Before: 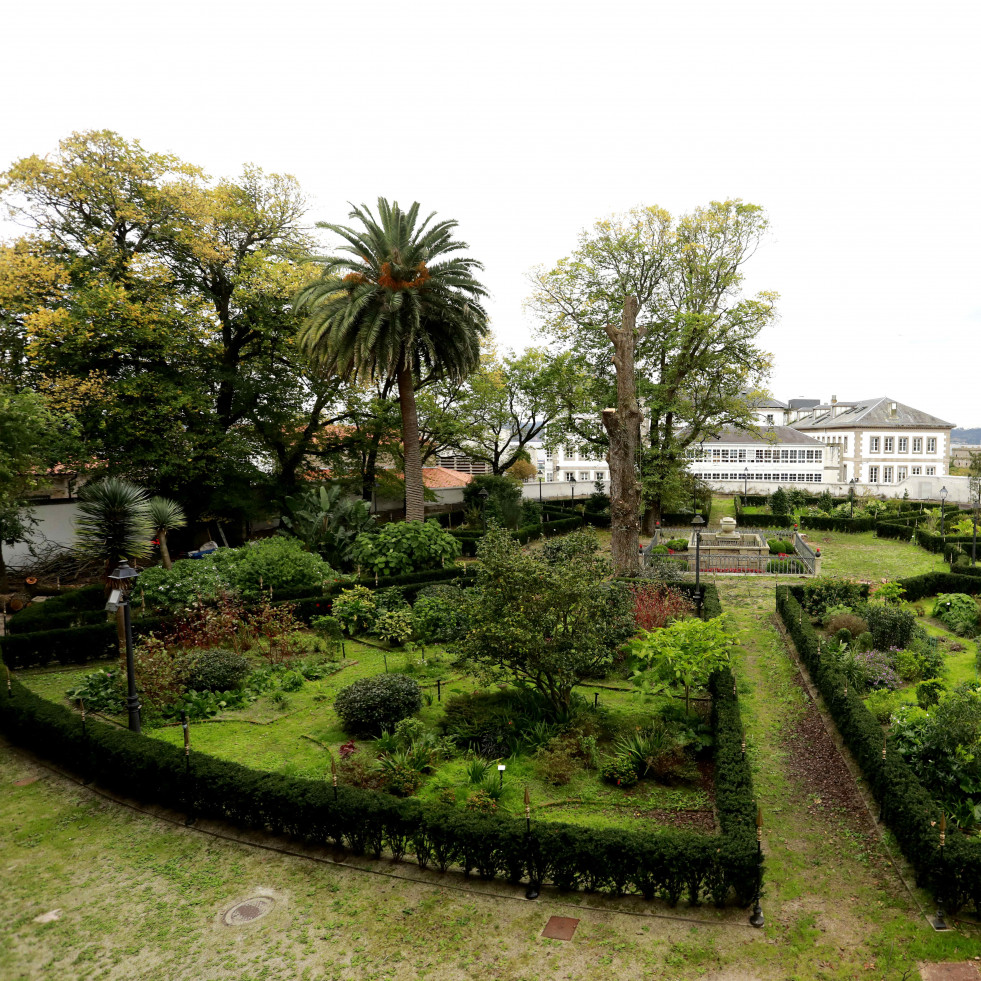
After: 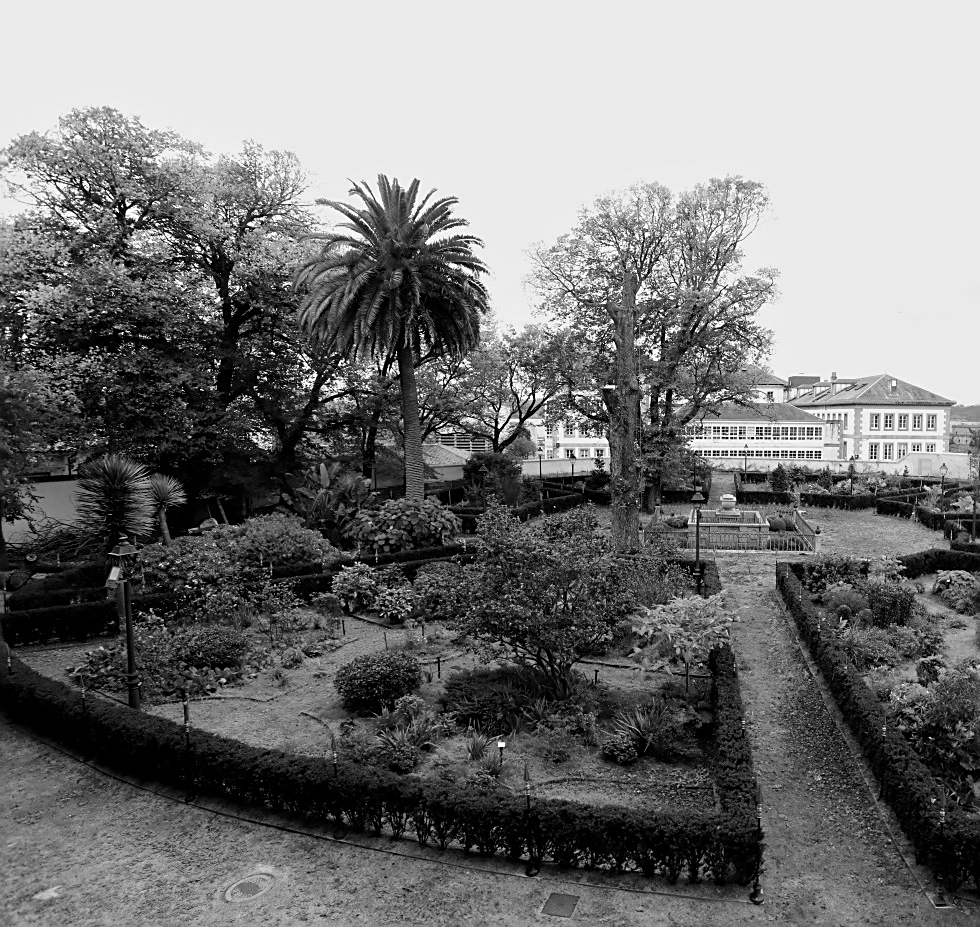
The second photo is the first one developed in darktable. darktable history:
crop and rotate: top 2.479%, bottom 3.018%
sharpen: on, module defaults
monochrome: a 30.25, b 92.03
white balance: red 0.931, blue 1.11
